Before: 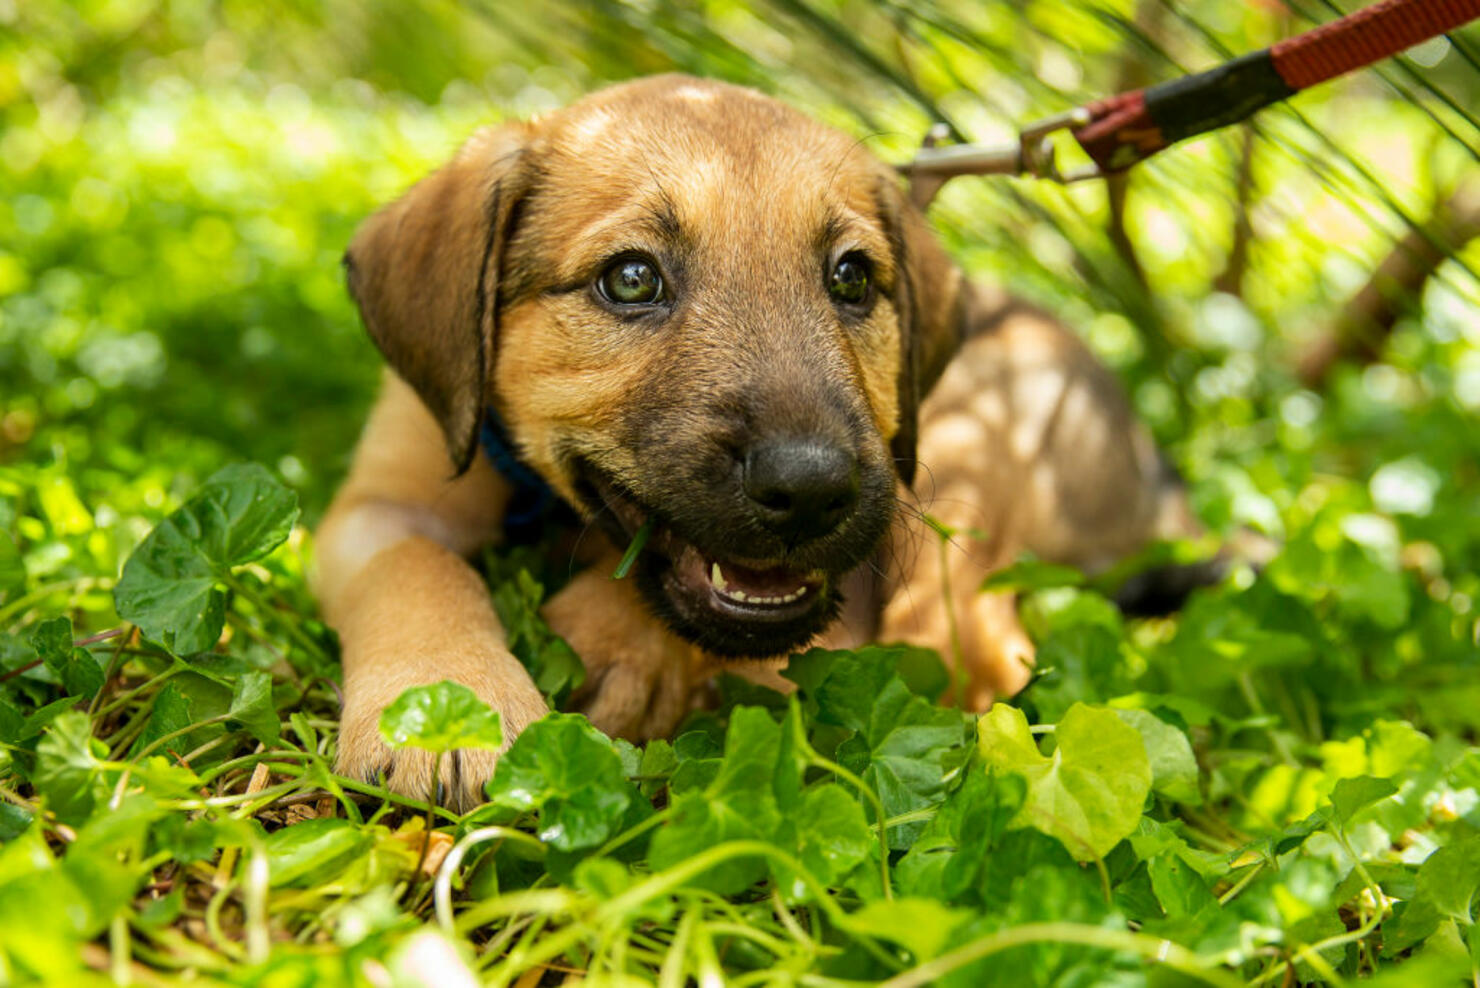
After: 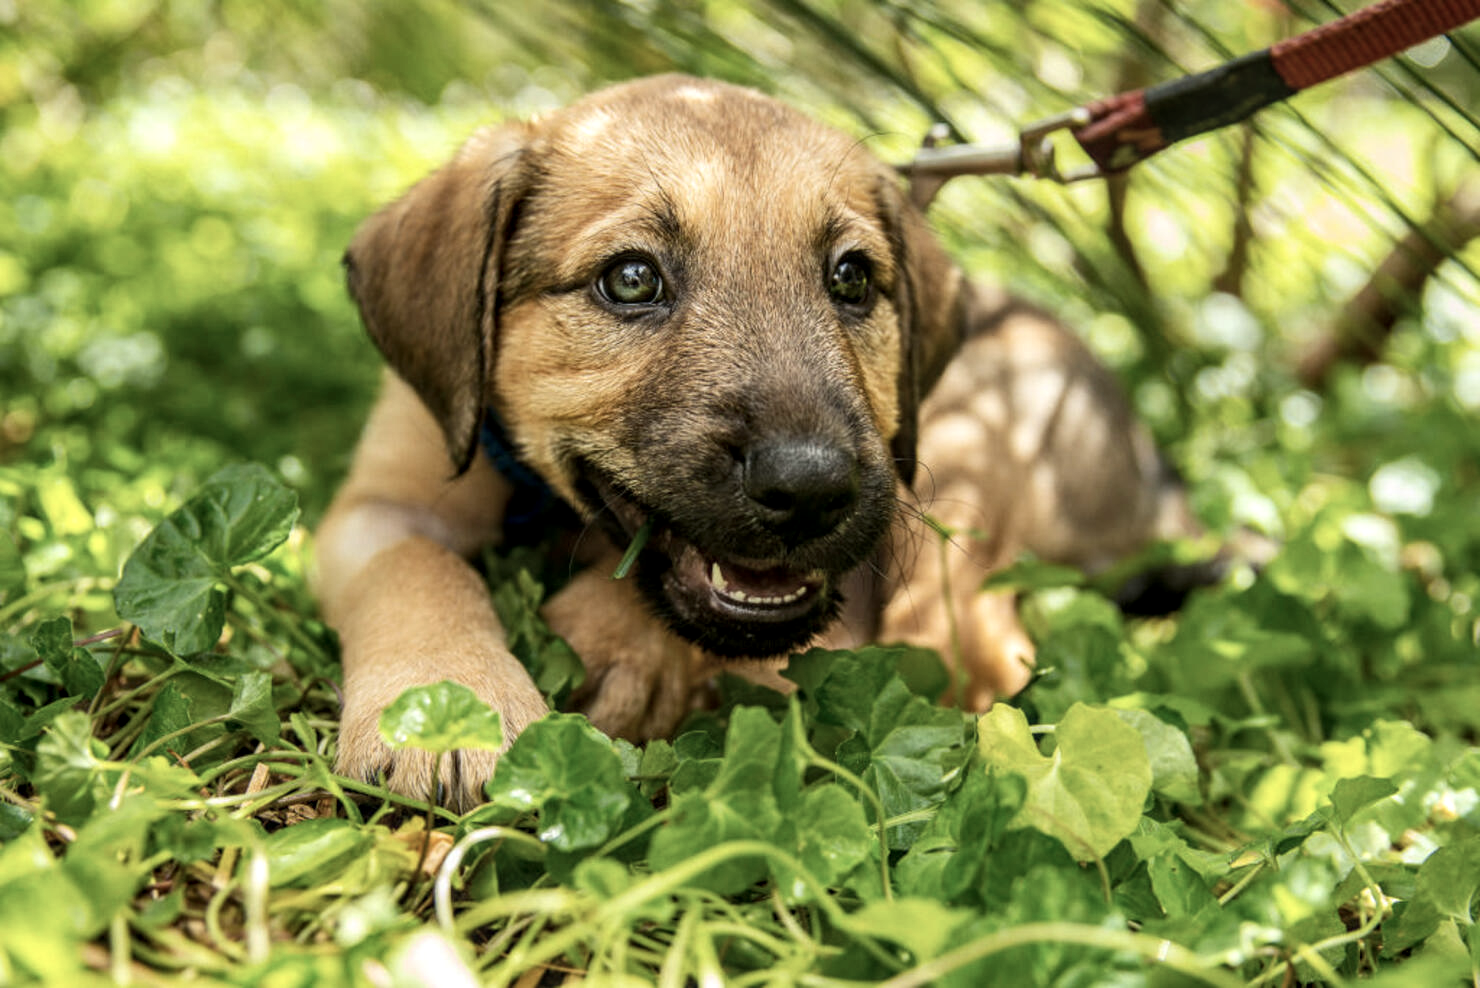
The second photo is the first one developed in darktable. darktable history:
local contrast: on, module defaults
shadows and highlights: shadows 36.74, highlights -27.94, soften with gaussian
contrast brightness saturation: contrast 0.098, saturation -0.294
